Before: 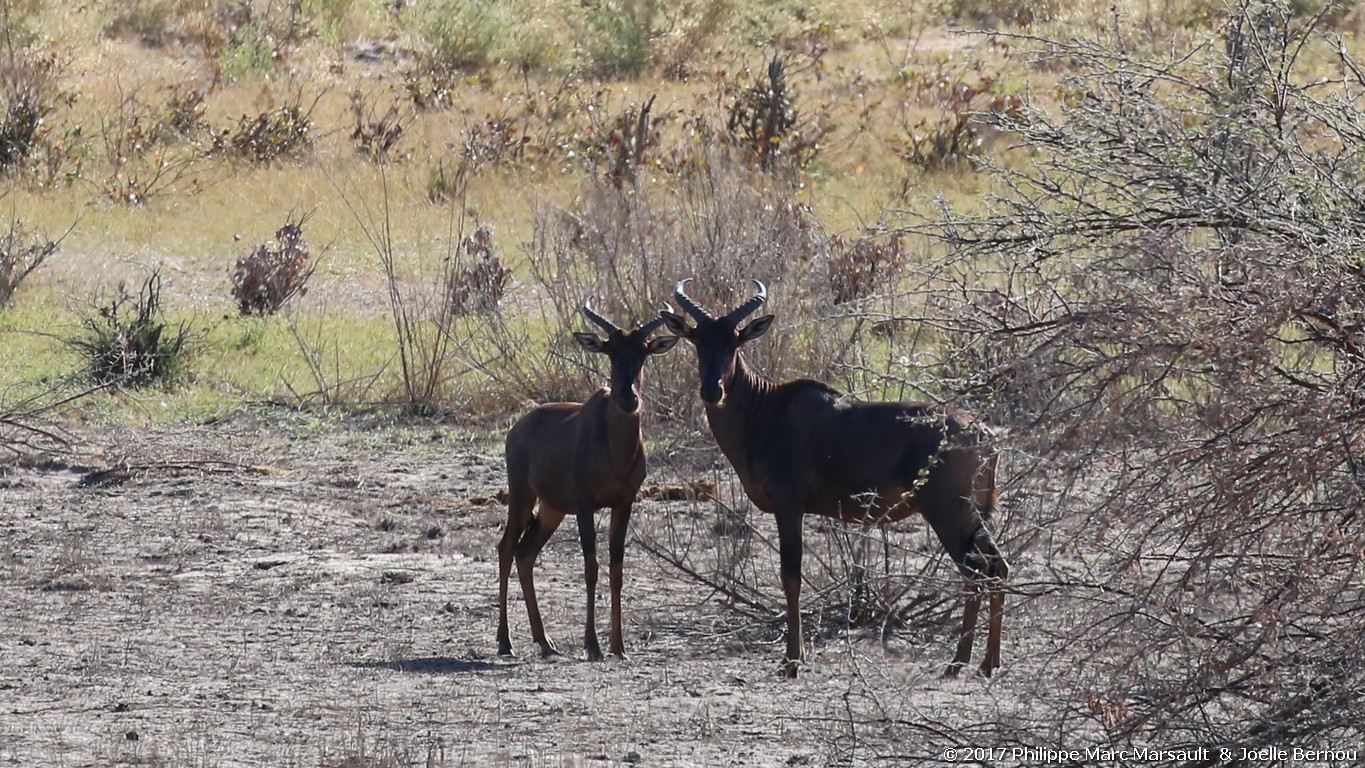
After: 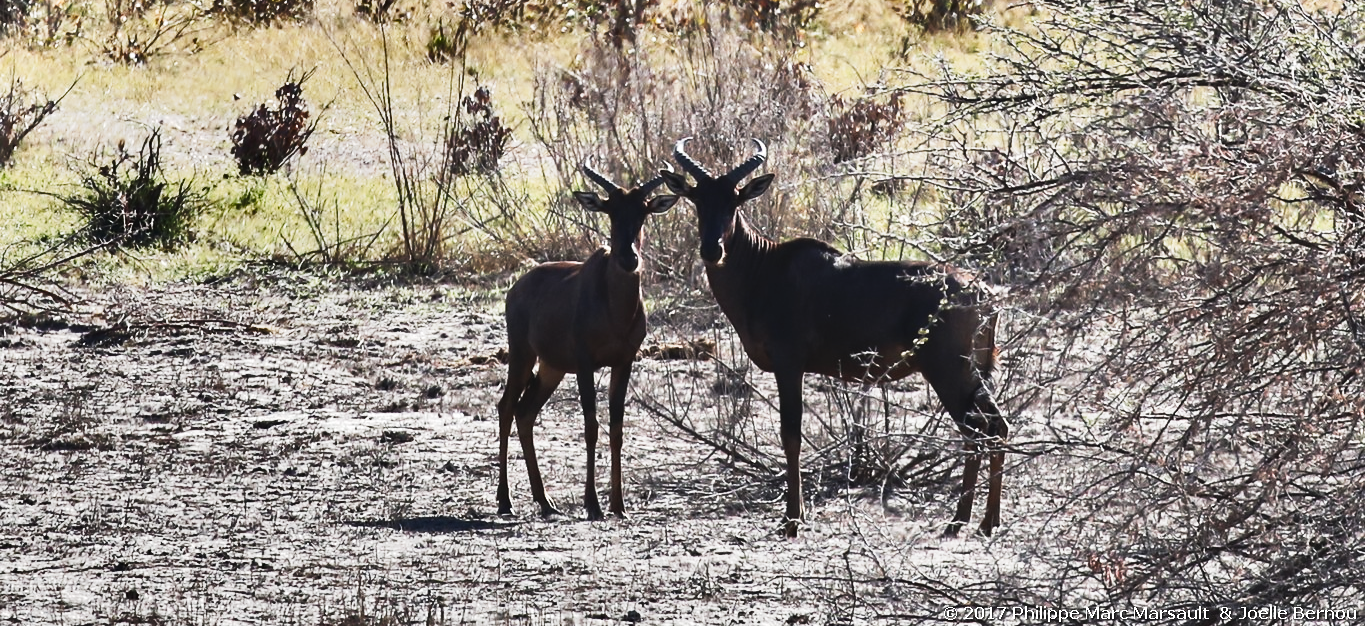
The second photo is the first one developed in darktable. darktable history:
shadows and highlights: shadows 21.04, highlights -82.02, soften with gaussian
tone curve: curves: ch0 [(0, 0.038) (0.193, 0.212) (0.461, 0.502) (0.629, 0.731) (0.838, 0.916) (1, 0.967)]; ch1 [(0, 0) (0.35, 0.356) (0.45, 0.453) (0.504, 0.503) (0.532, 0.524) (0.558, 0.559) (0.735, 0.762) (1, 1)]; ch2 [(0, 0) (0.281, 0.266) (0.456, 0.469) (0.5, 0.5) (0.533, 0.545) (0.606, 0.607) (0.646, 0.654) (1, 1)], preserve colors none
tone equalizer: -8 EV -0.726 EV, -7 EV -0.704 EV, -6 EV -0.569 EV, -5 EV -0.376 EV, -3 EV 0.378 EV, -2 EV 0.6 EV, -1 EV 0.691 EV, +0 EV 0.753 EV, edges refinement/feathering 500, mask exposure compensation -1.57 EV, preserve details no
crop and rotate: top 18.368%
